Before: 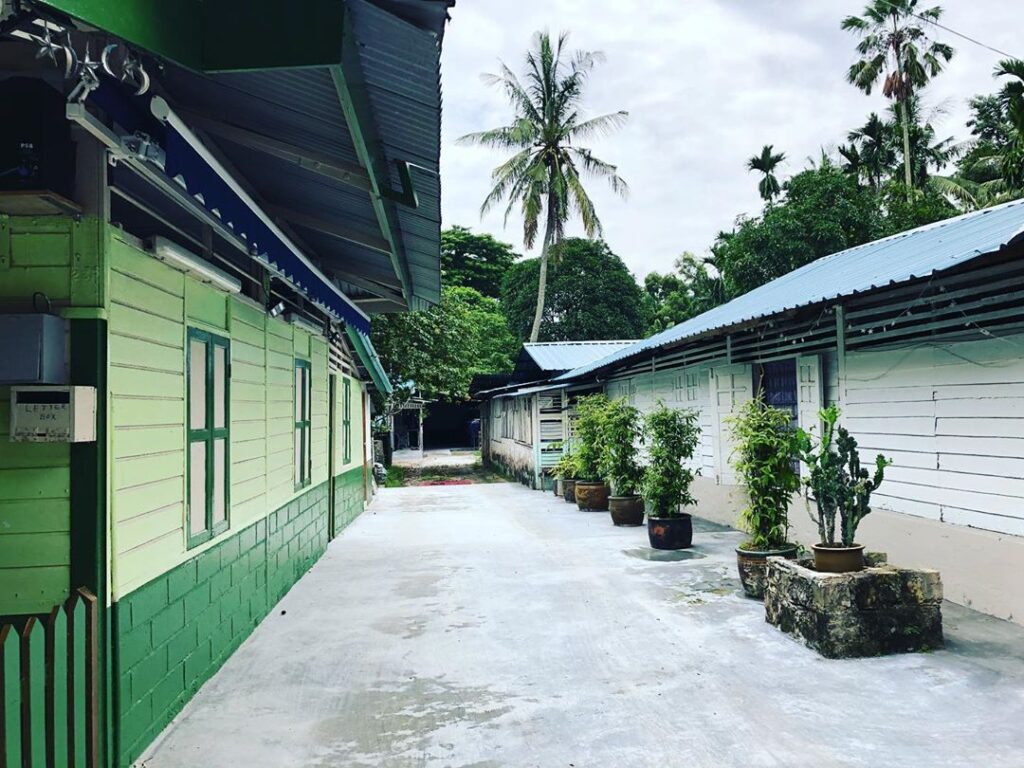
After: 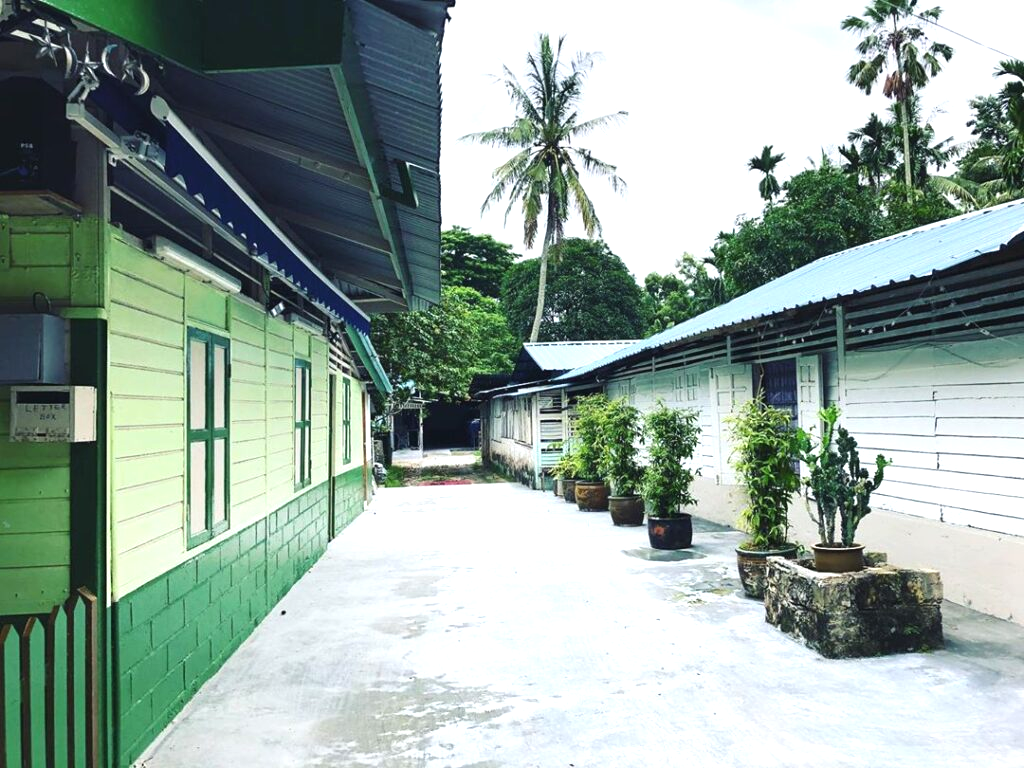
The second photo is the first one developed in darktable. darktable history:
exposure: black level correction -0.002, exposure 0.537 EV, compensate highlight preservation false
